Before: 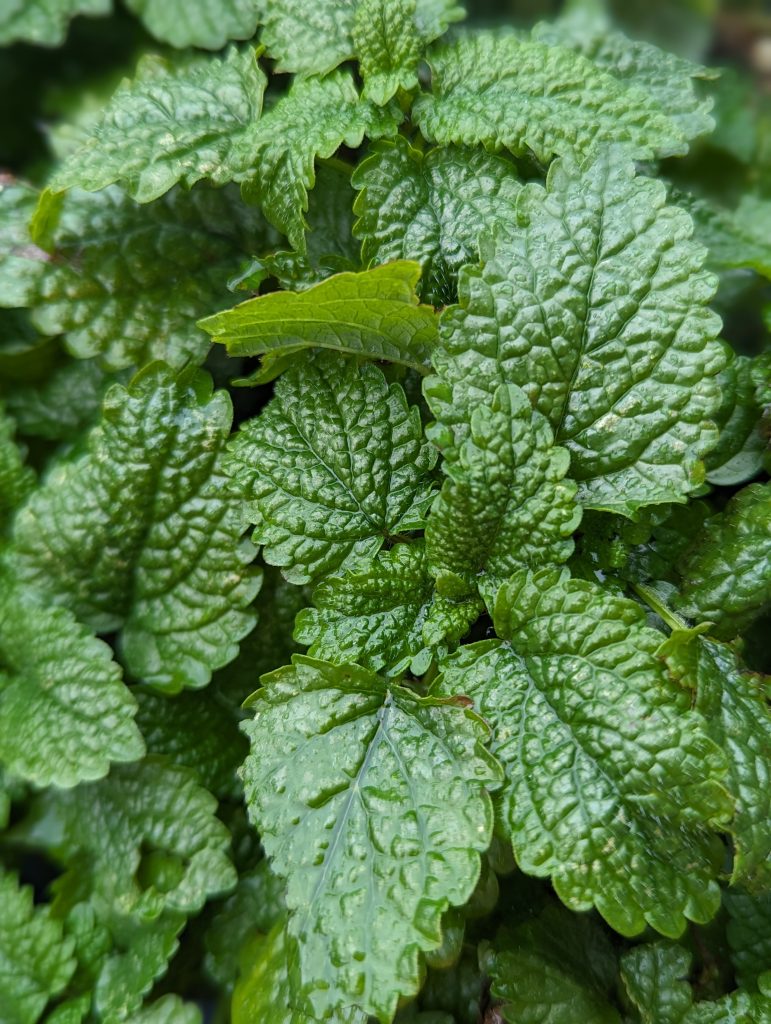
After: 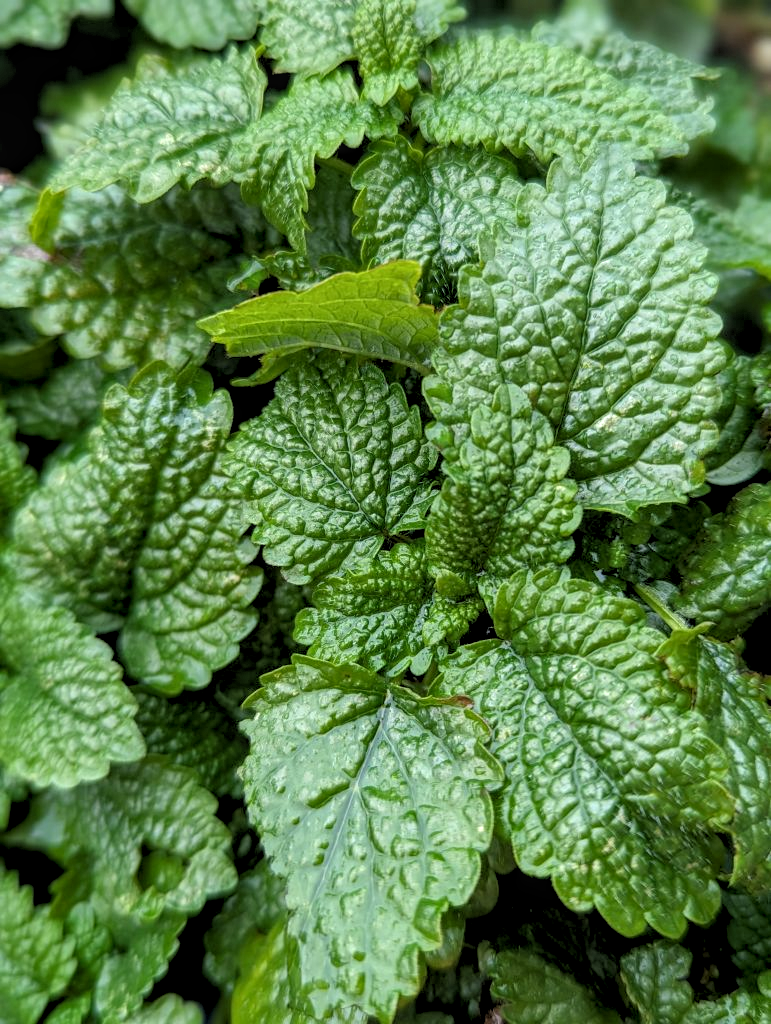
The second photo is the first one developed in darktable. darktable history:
local contrast: on, module defaults
rgb levels: levels [[0.013, 0.434, 0.89], [0, 0.5, 1], [0, 0.5, 1]]
